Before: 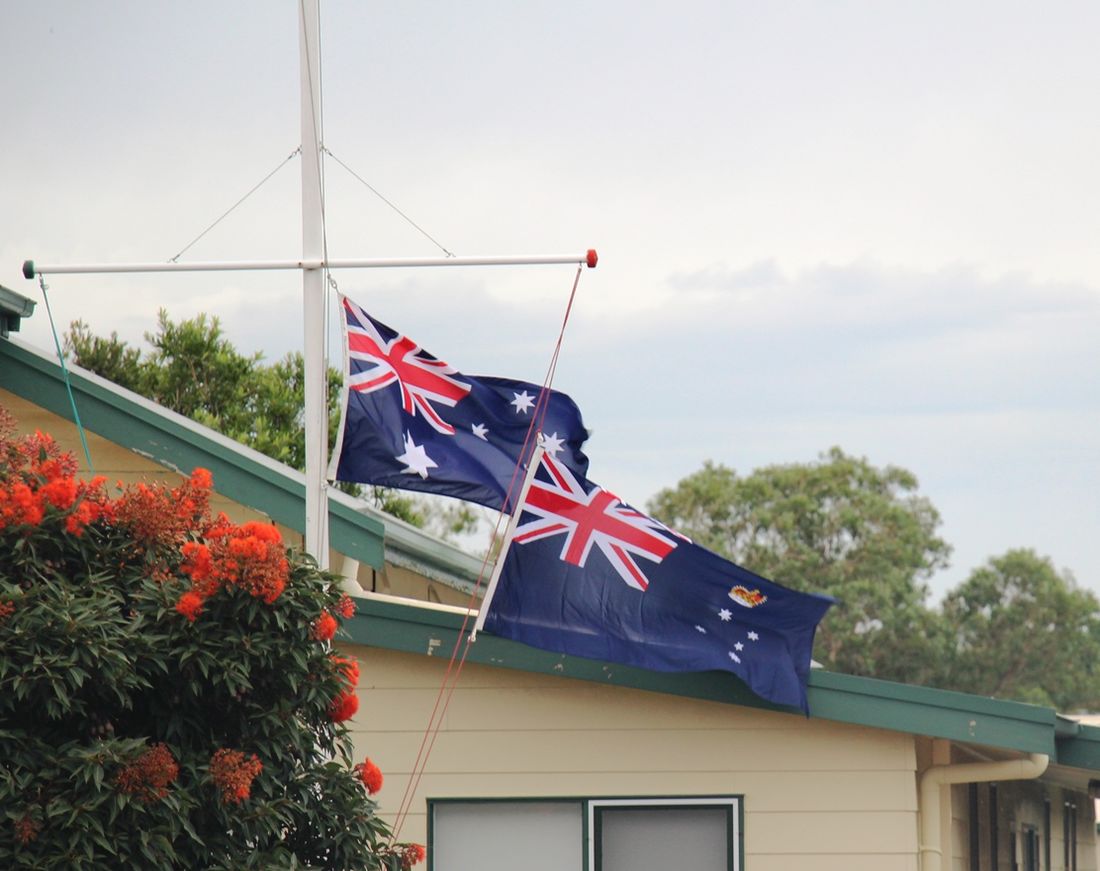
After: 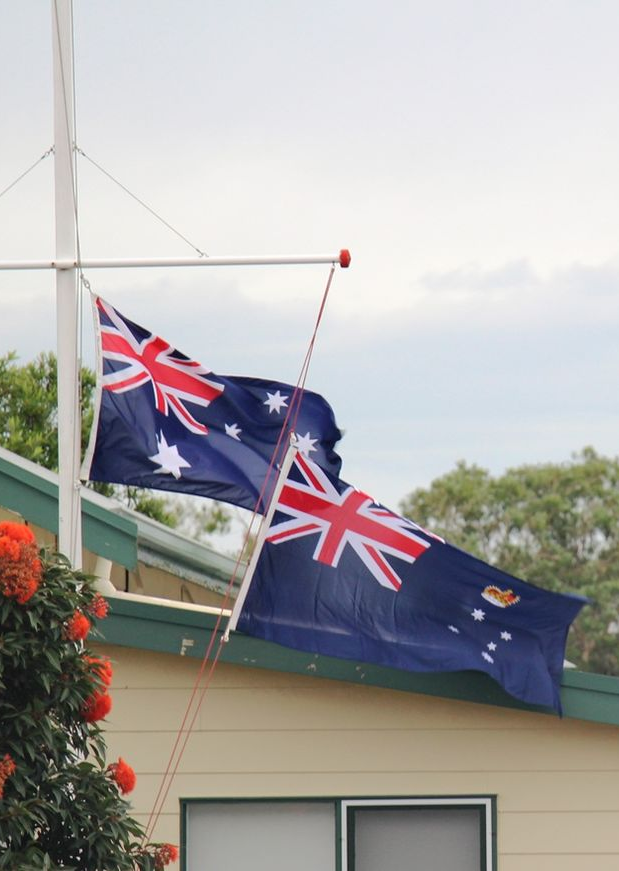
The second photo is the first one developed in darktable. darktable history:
crop and rotate: left 22.468%, right 21.244%
